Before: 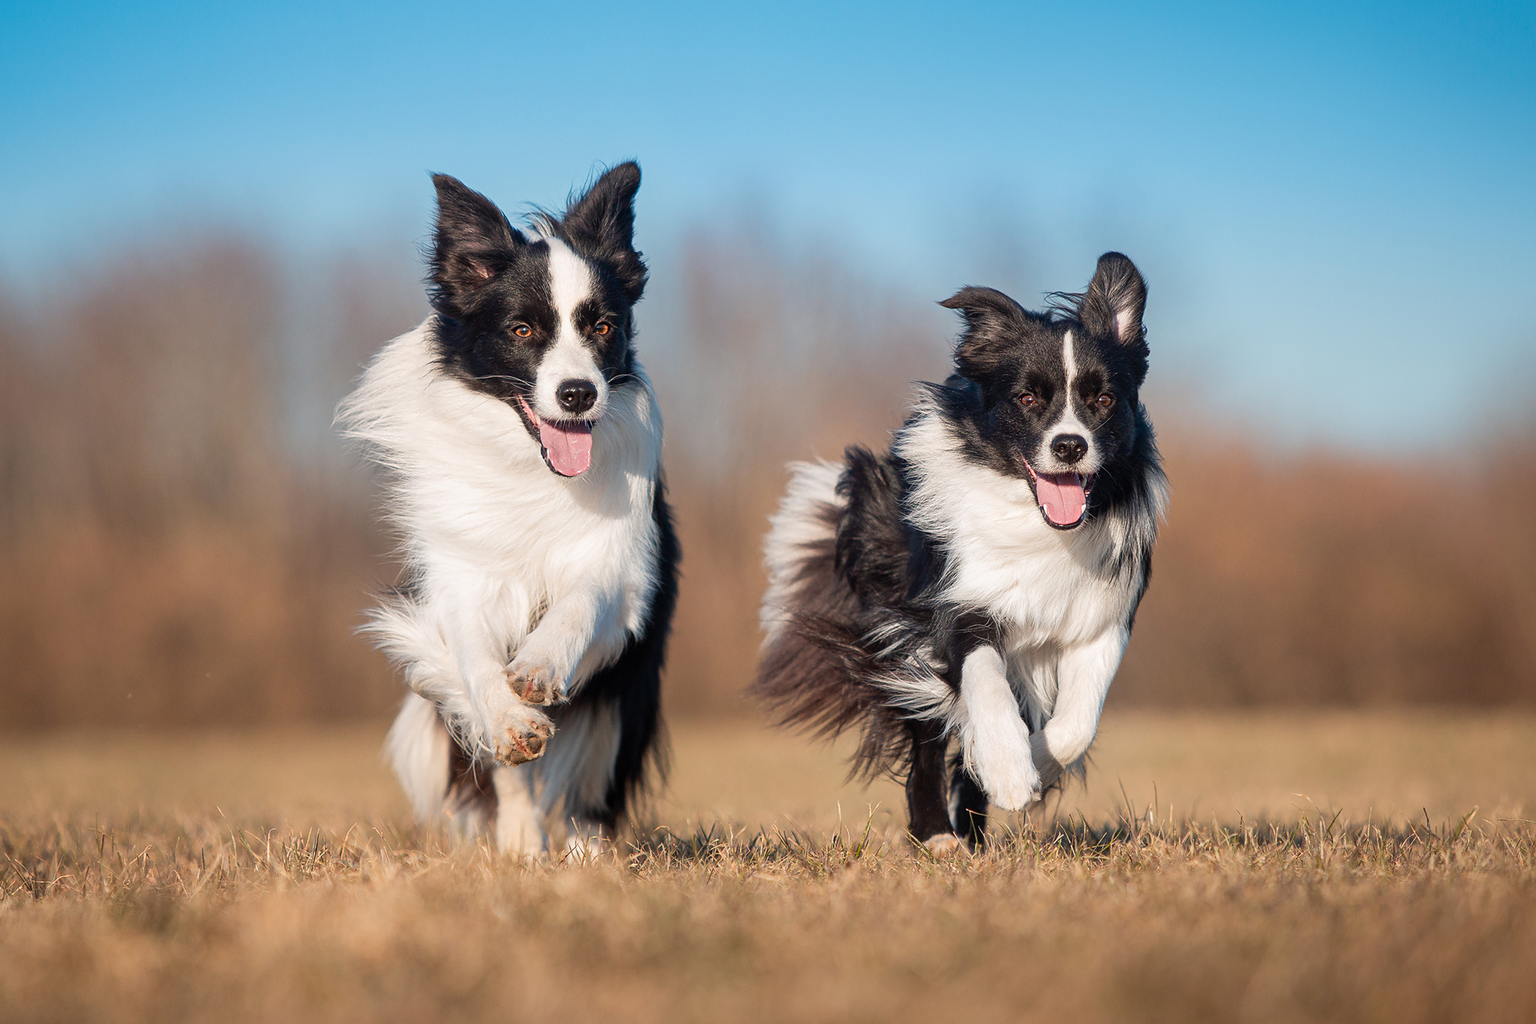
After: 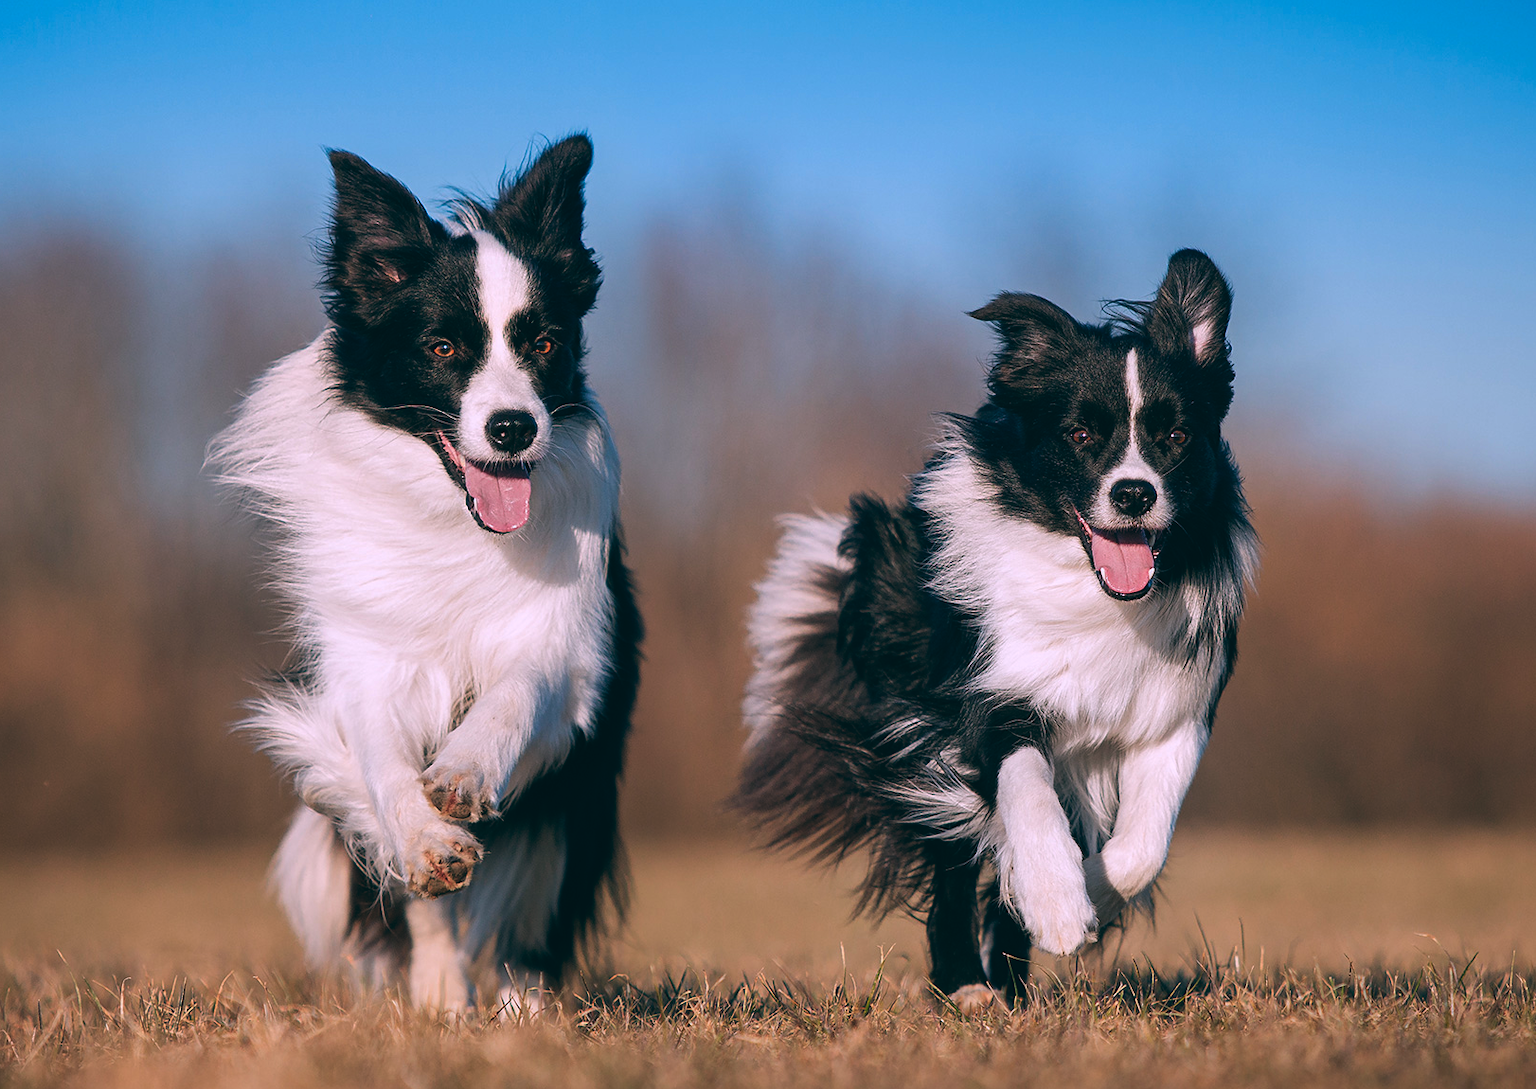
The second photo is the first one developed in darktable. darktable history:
color balance: lift [1.016, 0.983, 1, 1.017], gamma [0.78, 1.018, 1.043, 0.957], gain [0.786, 1.063, 0.937, 1.017], input saturation 118.26%, contrast 13.43%, contrast fulcrum 21.62%, output saturation 82.76%
white balance: red 0.984, blue 1.059
crop: left 11.225%, top 5.381%, right 9.565%, bottom 10.314%
